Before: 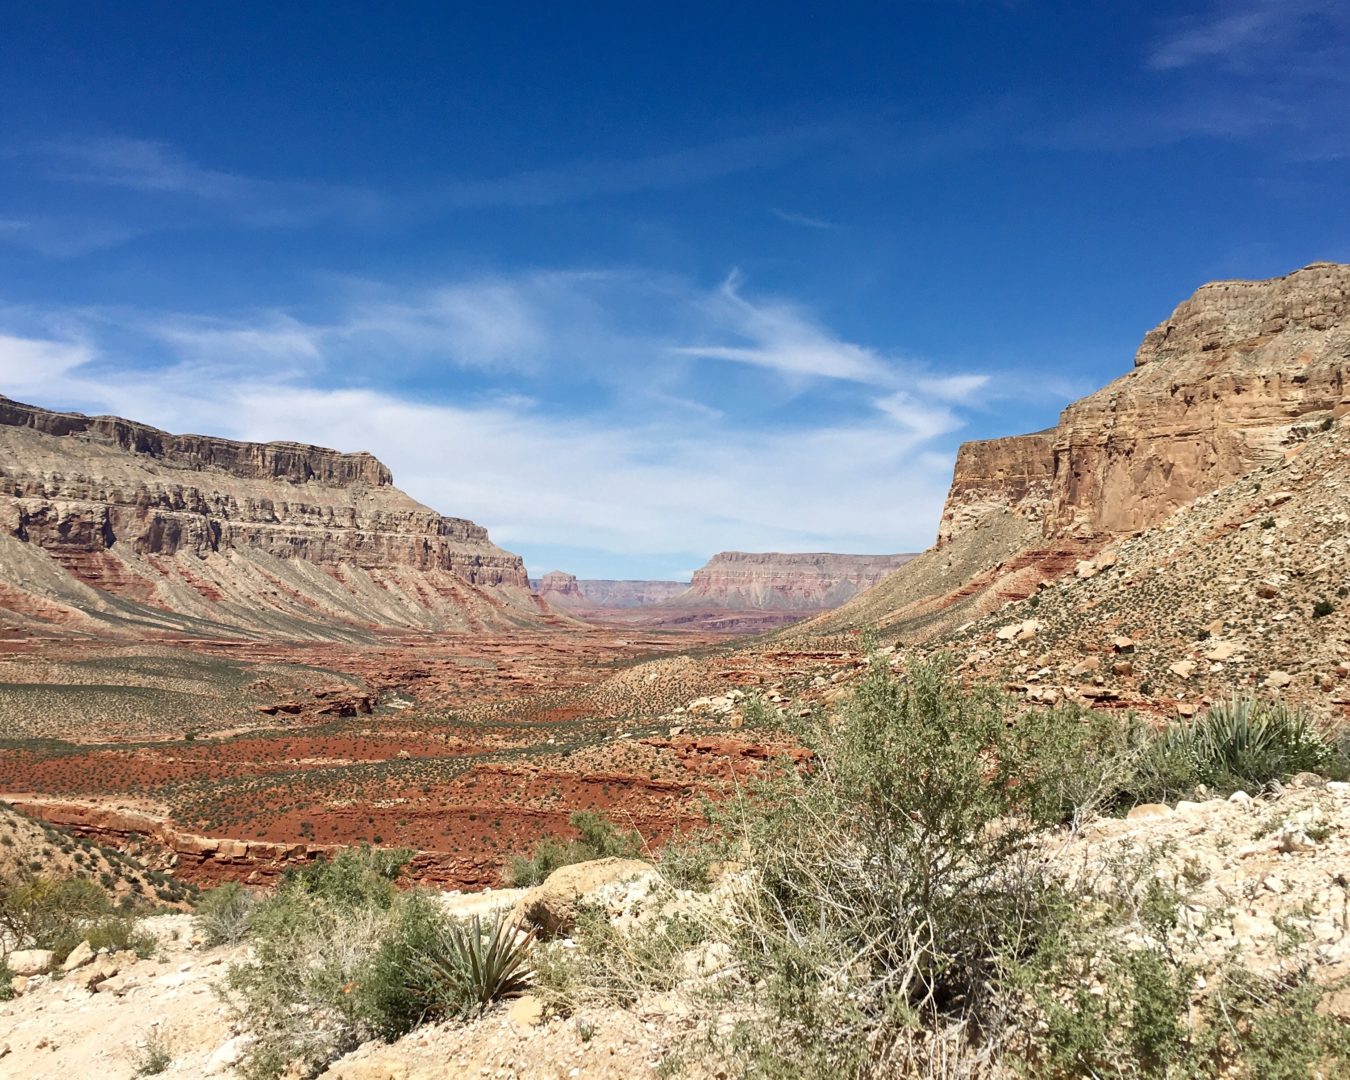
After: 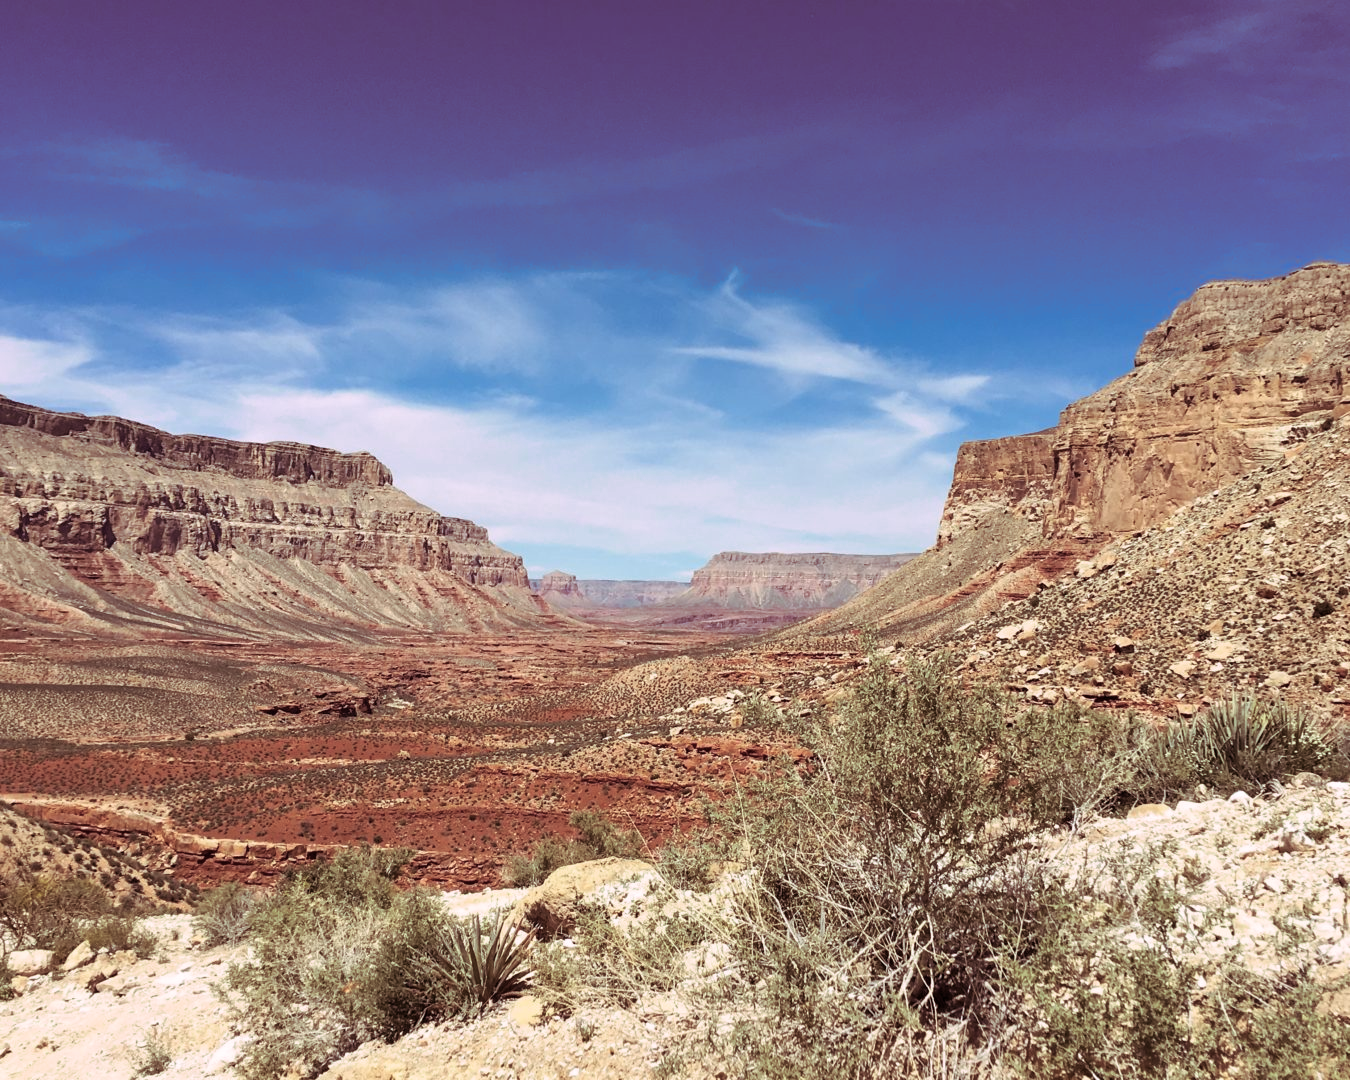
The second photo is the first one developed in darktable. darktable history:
split-toning: highlights › hue 298.8°, highlights › saturation 0.73, compress 41.76%
base curve: preserve colors none
